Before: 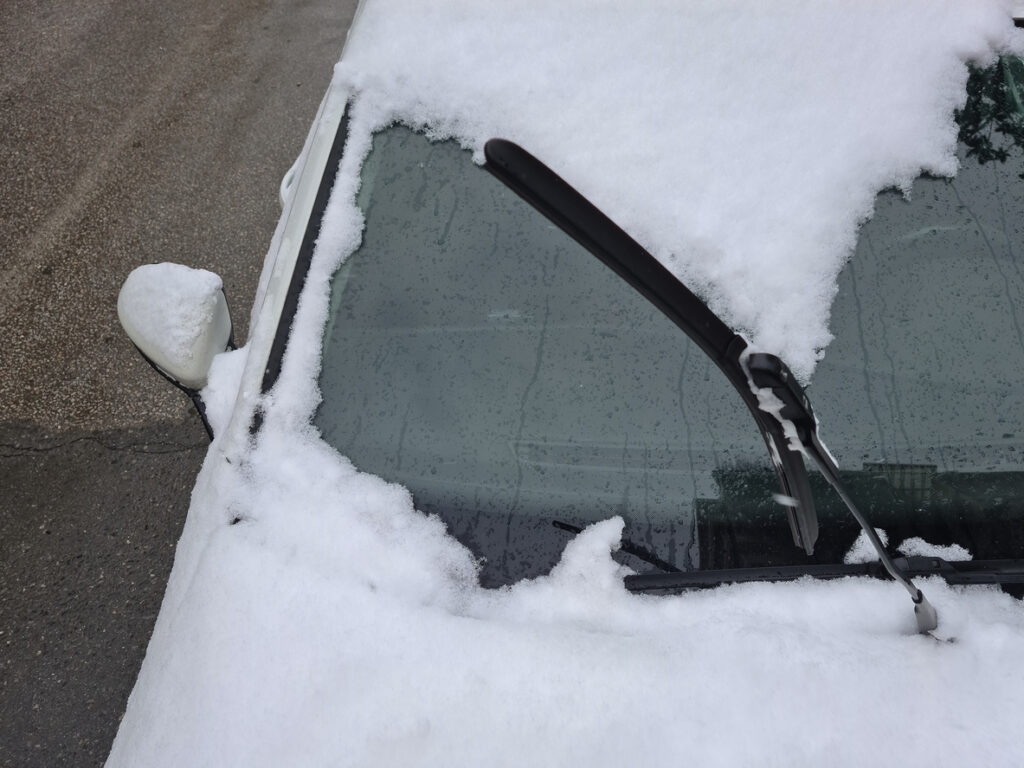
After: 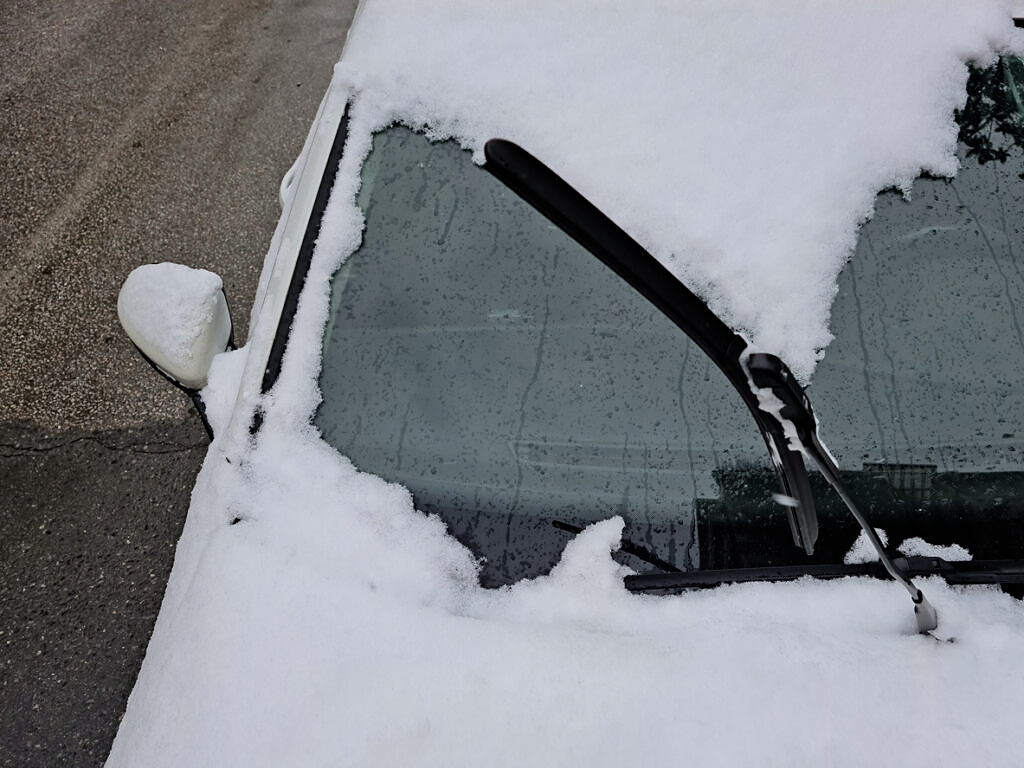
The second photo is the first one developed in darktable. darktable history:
sharpen: radius 1.864, amount 0.398, threshold 1.271
haze removal: compatibility mode true, adaptive false
exposure: exposure 0.2 EV, compensate highlight preservation false
filmic rgb: black relative exposure -7.65 EV, white relative exposure 4.56 EV, hardness 3.61, contrast 1.106
